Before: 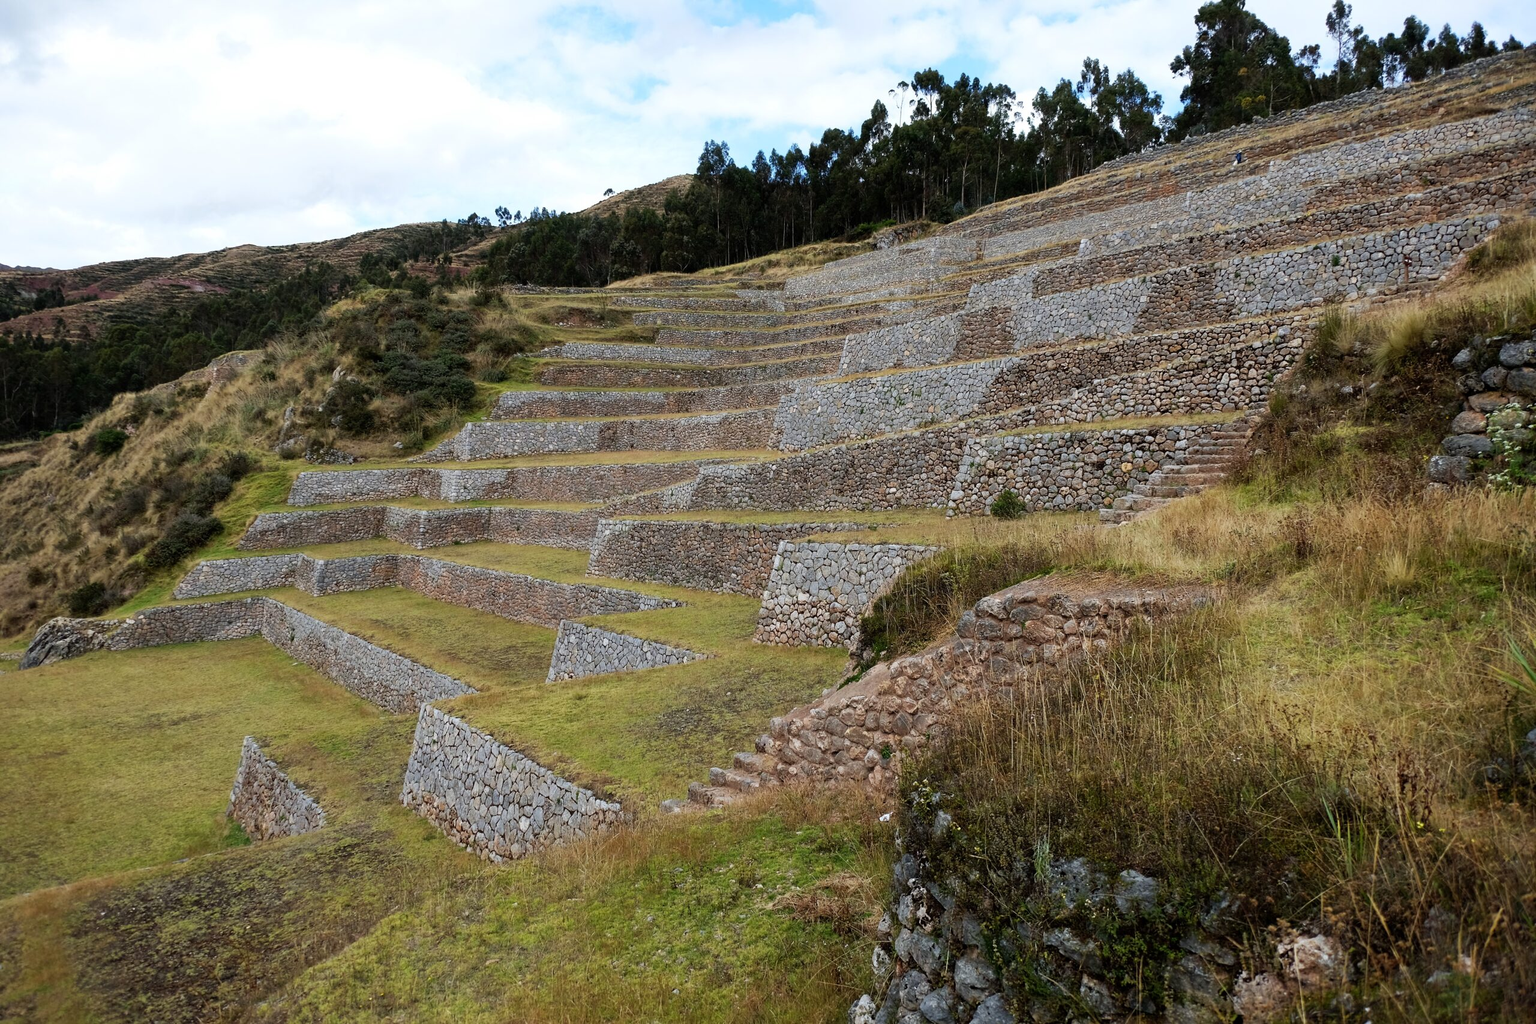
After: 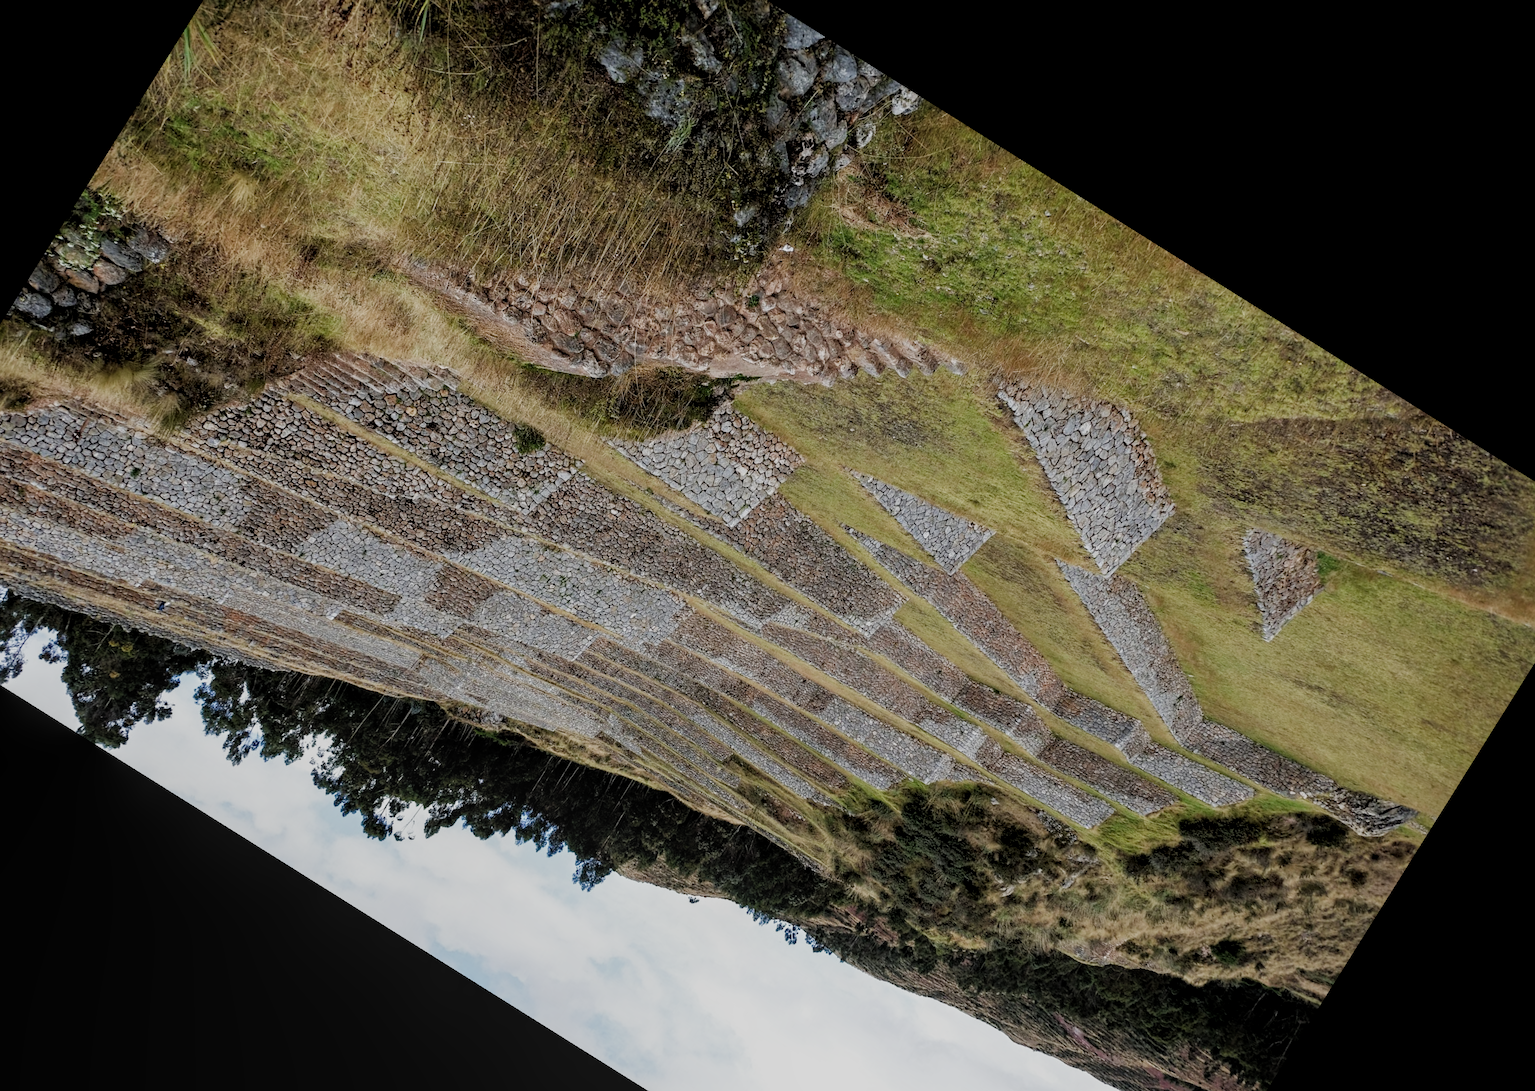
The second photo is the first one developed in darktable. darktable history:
filmic rgb: black relative exposure -7.65 EV, white relative exposure 4.56 EV, hardness 3.61, preserve chrominance RGB euclidean norm (legacy), color science v4 (2020)
local contrast: on, module defaults
crop and rotate: angle 147.93°, left 9.12%, top 15.6%, right 4.458%, bottom 17.082%
